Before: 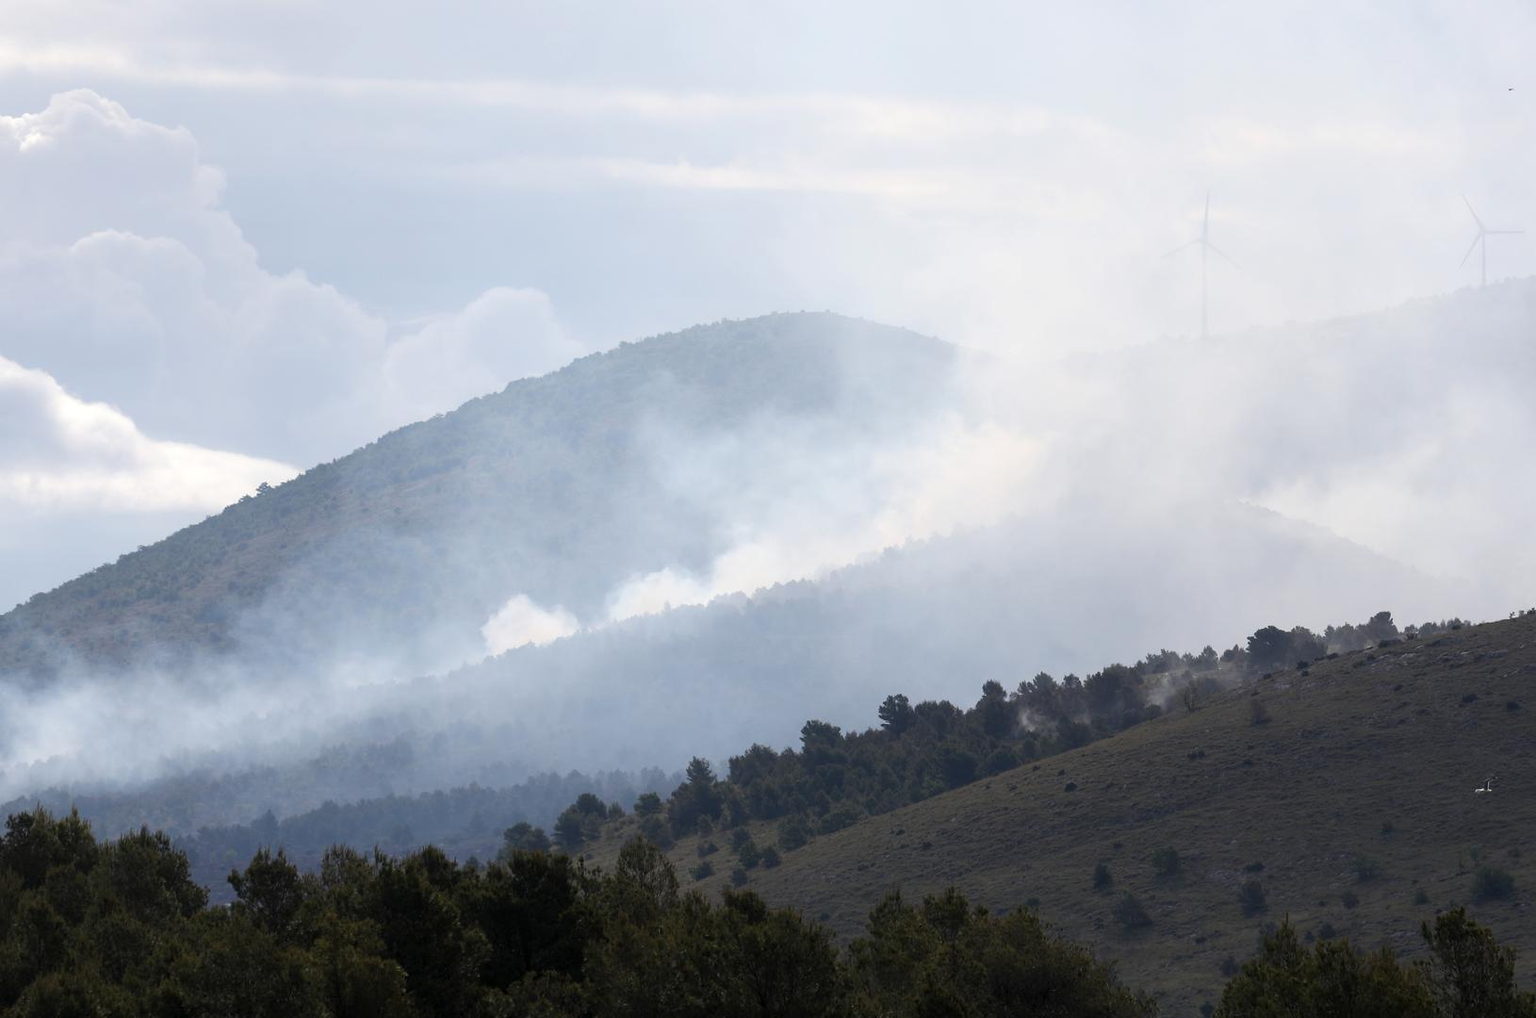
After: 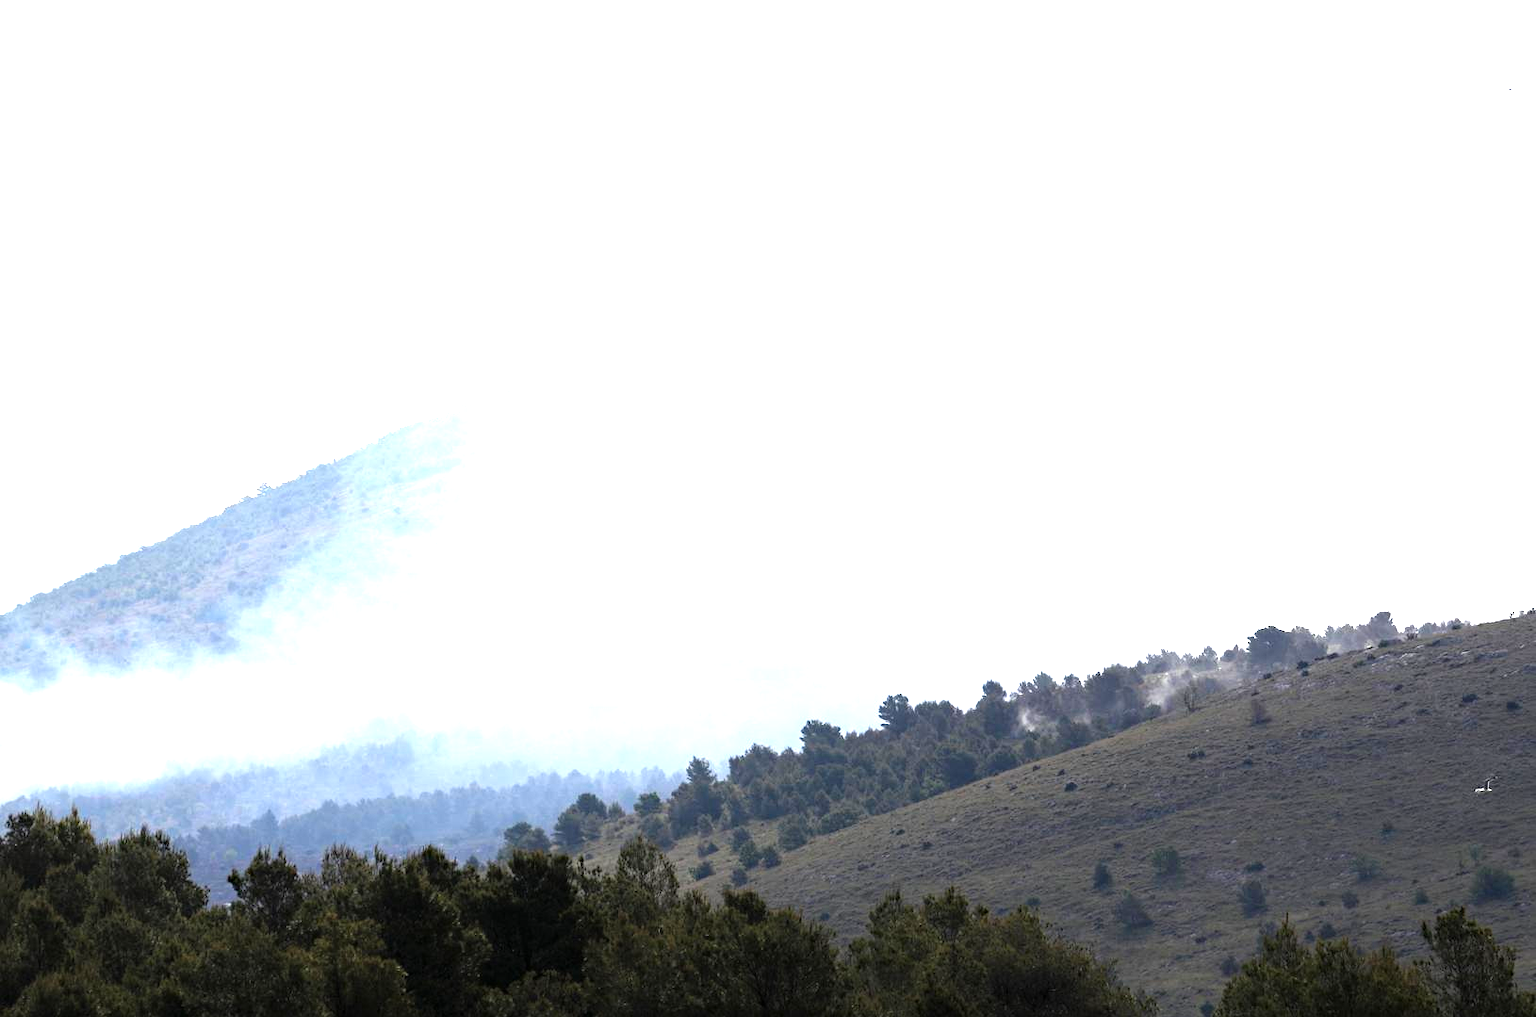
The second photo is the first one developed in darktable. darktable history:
haze removal: compatibility mode true, adaptive false
exposure: black level correction 0, exposure 1.103 EV, compensate exposure bias true, compensate highlight preservation false
tone equalizer: -8 EV -0.714 EV, -7 EV -0.686 EV, -6 EV -0.594 EV, -5 EV -0.413 EV, -3 EV 0.381 EV, -2 EV 0.6 EV, -1 EV 0.692 EV, +0 EV 0.758 EV
